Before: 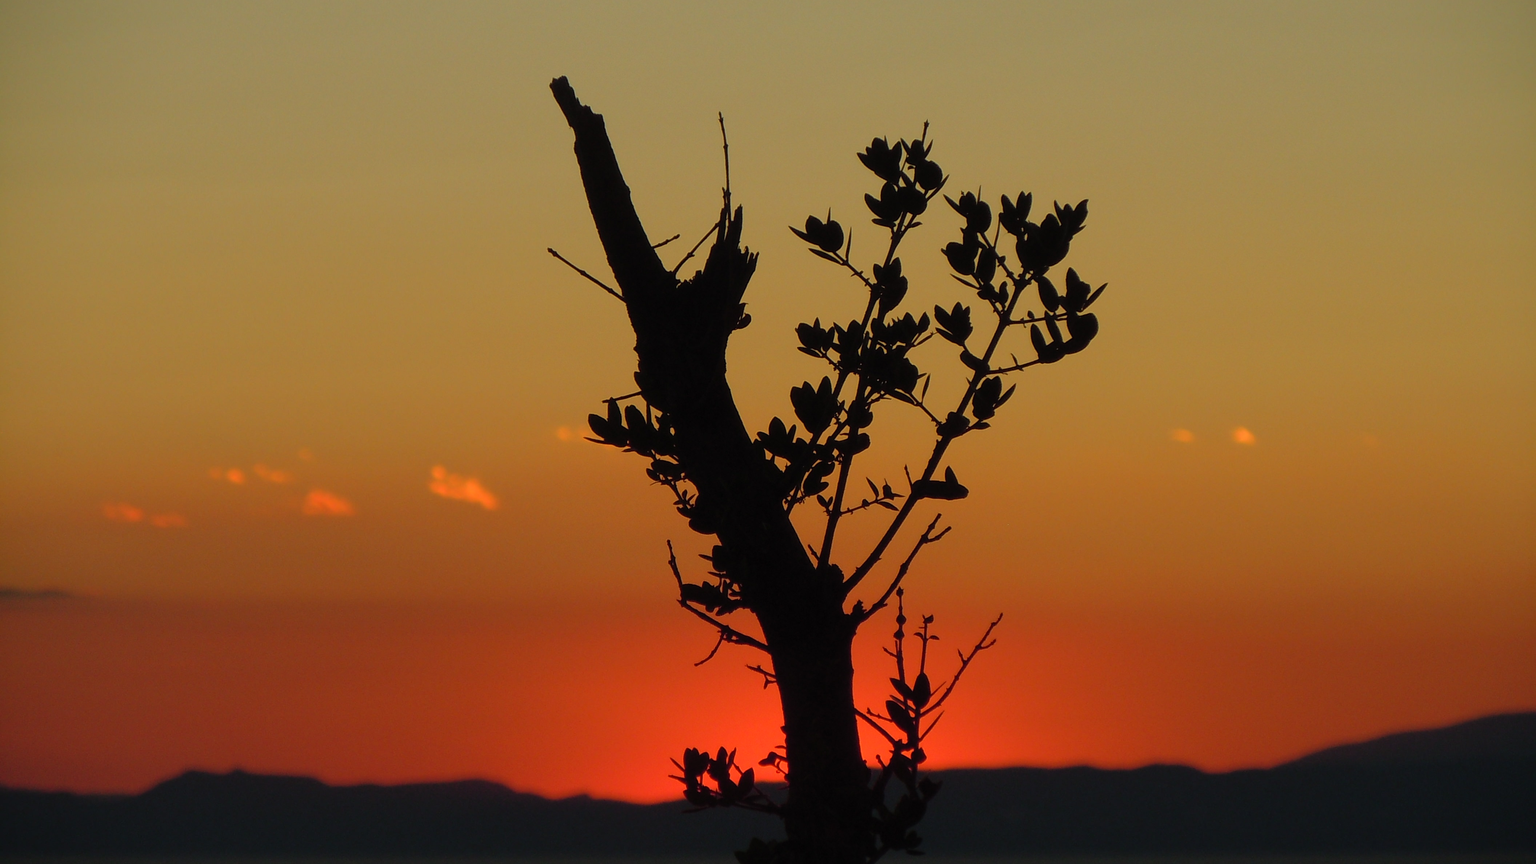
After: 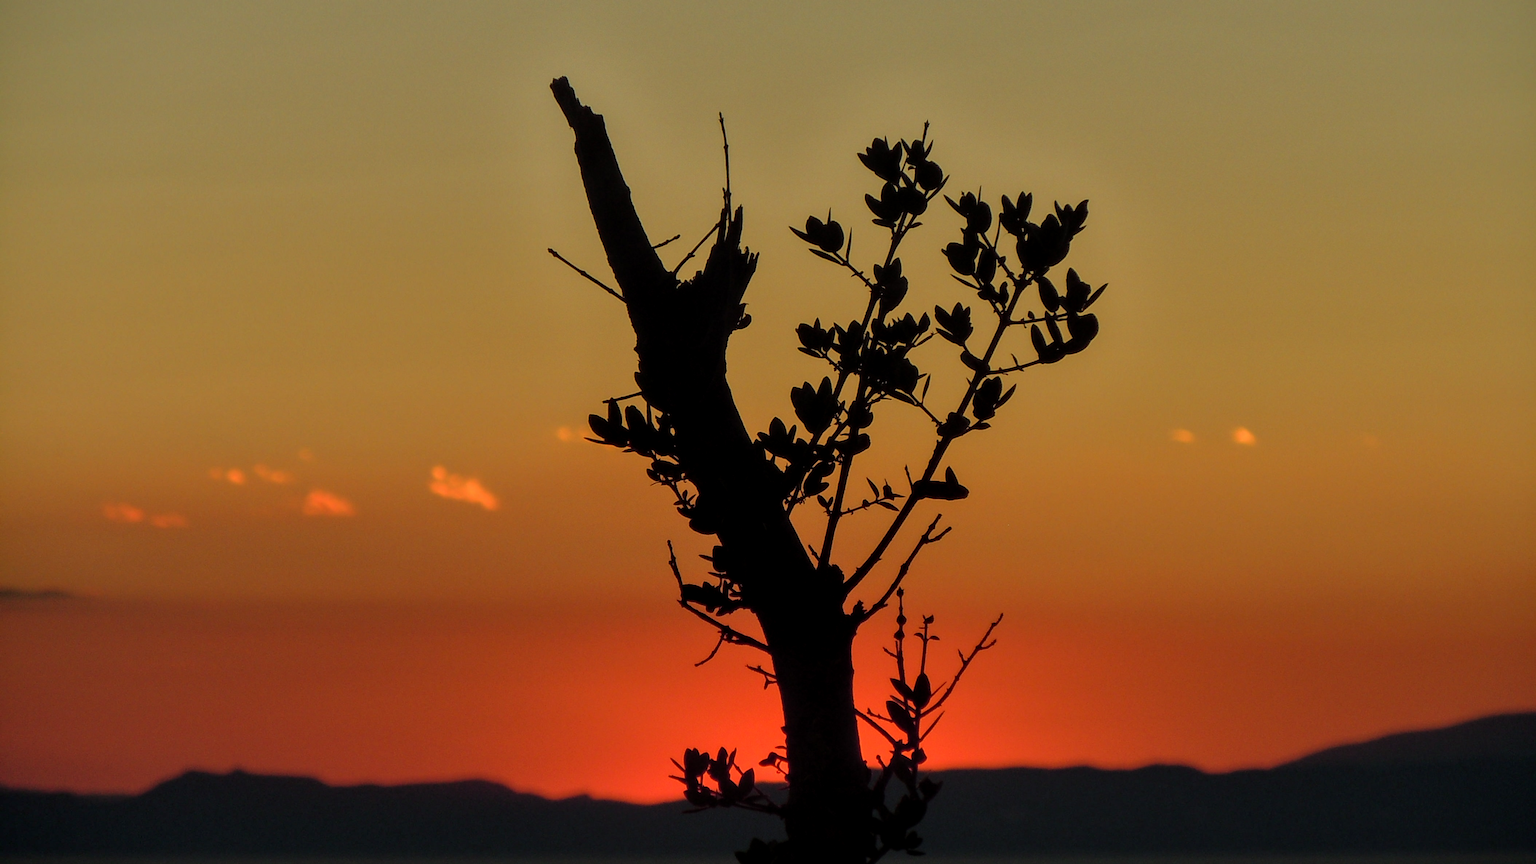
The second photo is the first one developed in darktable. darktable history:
shadows and highlights: shadows 18.31, highlights -83.19, soften with gaussian
local contrast: detail 130%
